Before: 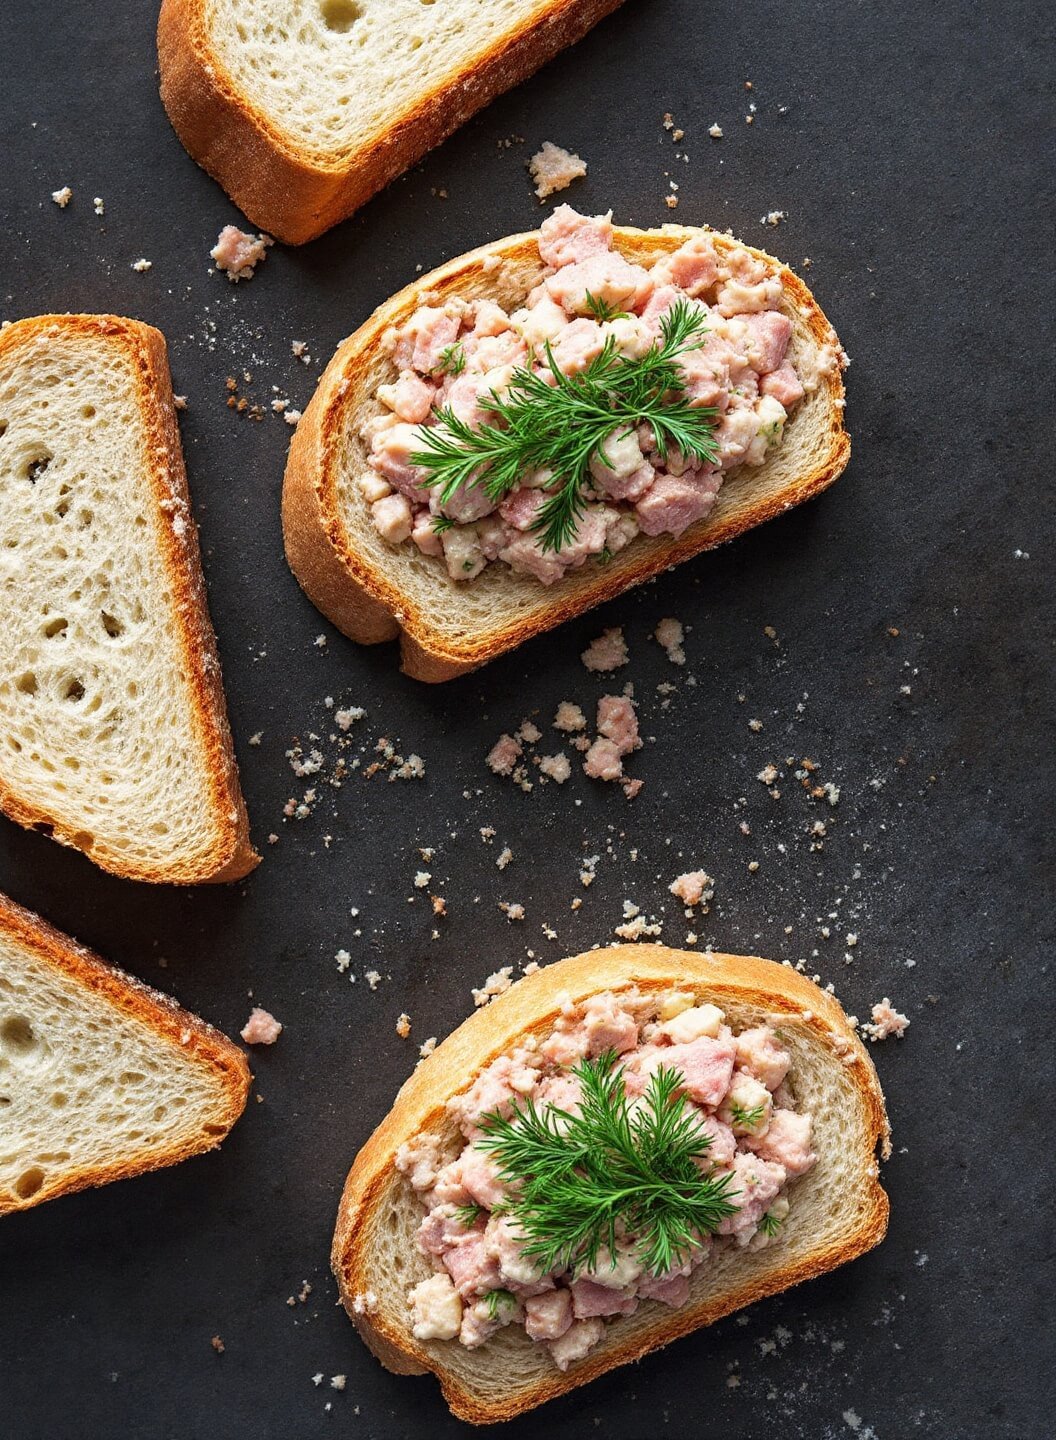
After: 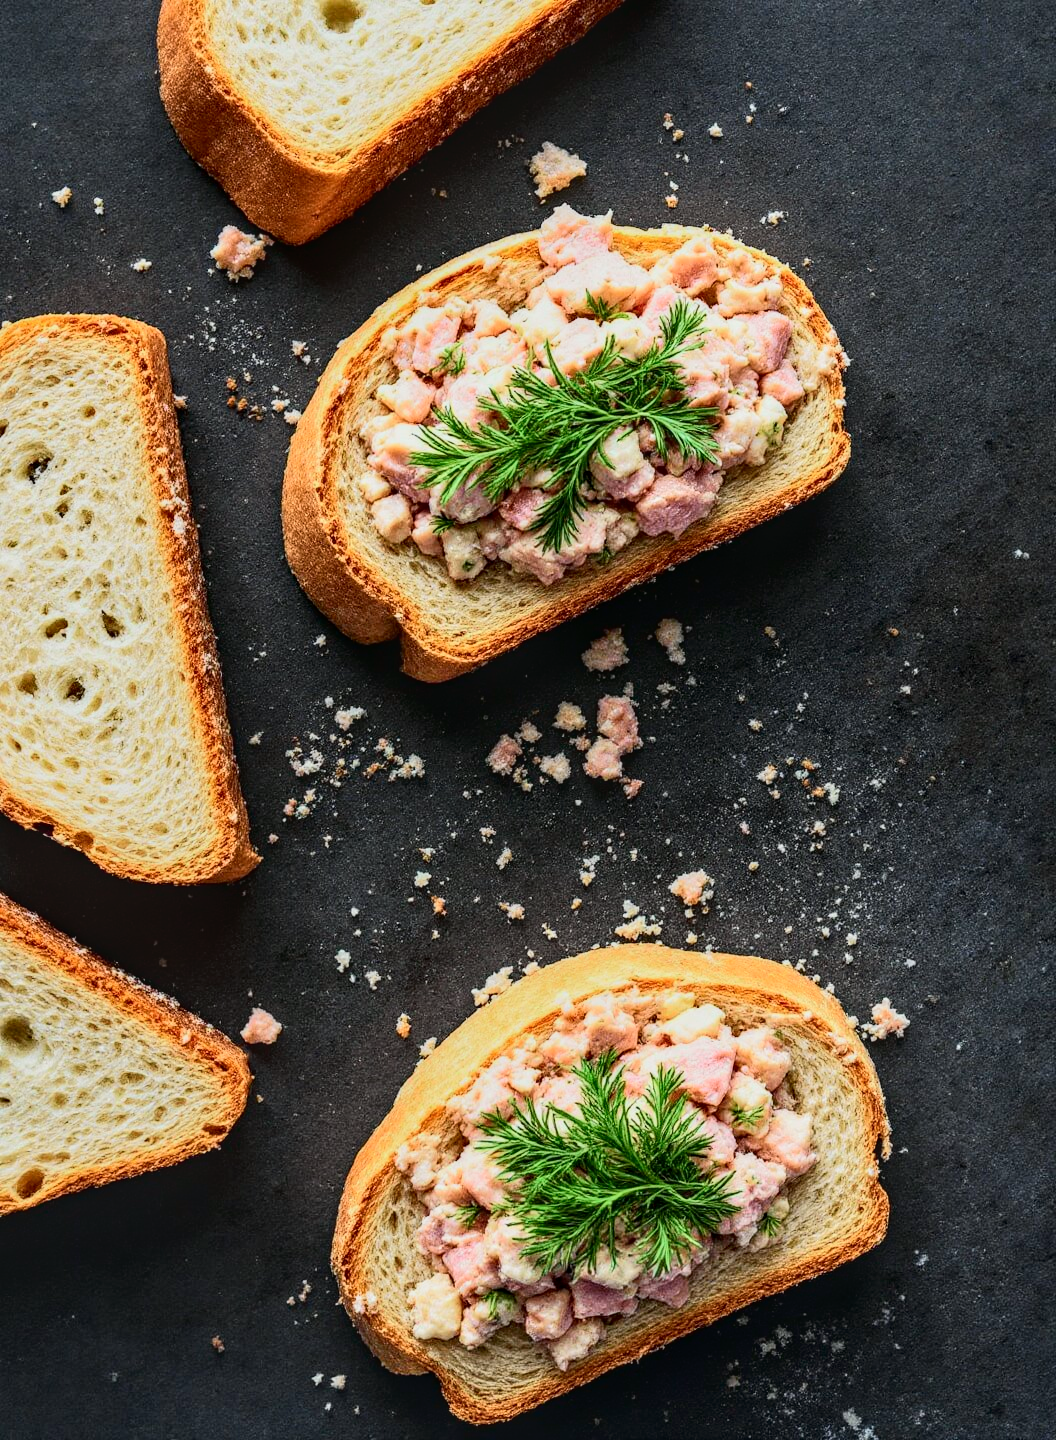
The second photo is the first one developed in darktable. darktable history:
local contrast: detail 130%
tone curve: curves: ch0 [(0, 0.017) (0.091, 0.046) (0.298, 0.287) (0.439, 0.482) (0.64, 0.729) (0.785, 0.817) (0.995, 0.917)]; ch1 [(0, 0) (0.384, 0.365) (0.463, 0.447) (0.486, 0.474) (0.503, 0.497) (0.526, 0.52) (0.555, 0.564) (0.578, 0.595) (0.638, 0.644) (0.766, 0.773) (1, 1)]; ch2 [(0, 0) (0.374, 0.344) (0.449, 0.434) (0.501, 0.501) (0.528, 0.519) (0.569, 0.589) (0.61, 0.646) (0.666, 0.688) (1, 1)], color space Lab, independent channels, preserve colors none
